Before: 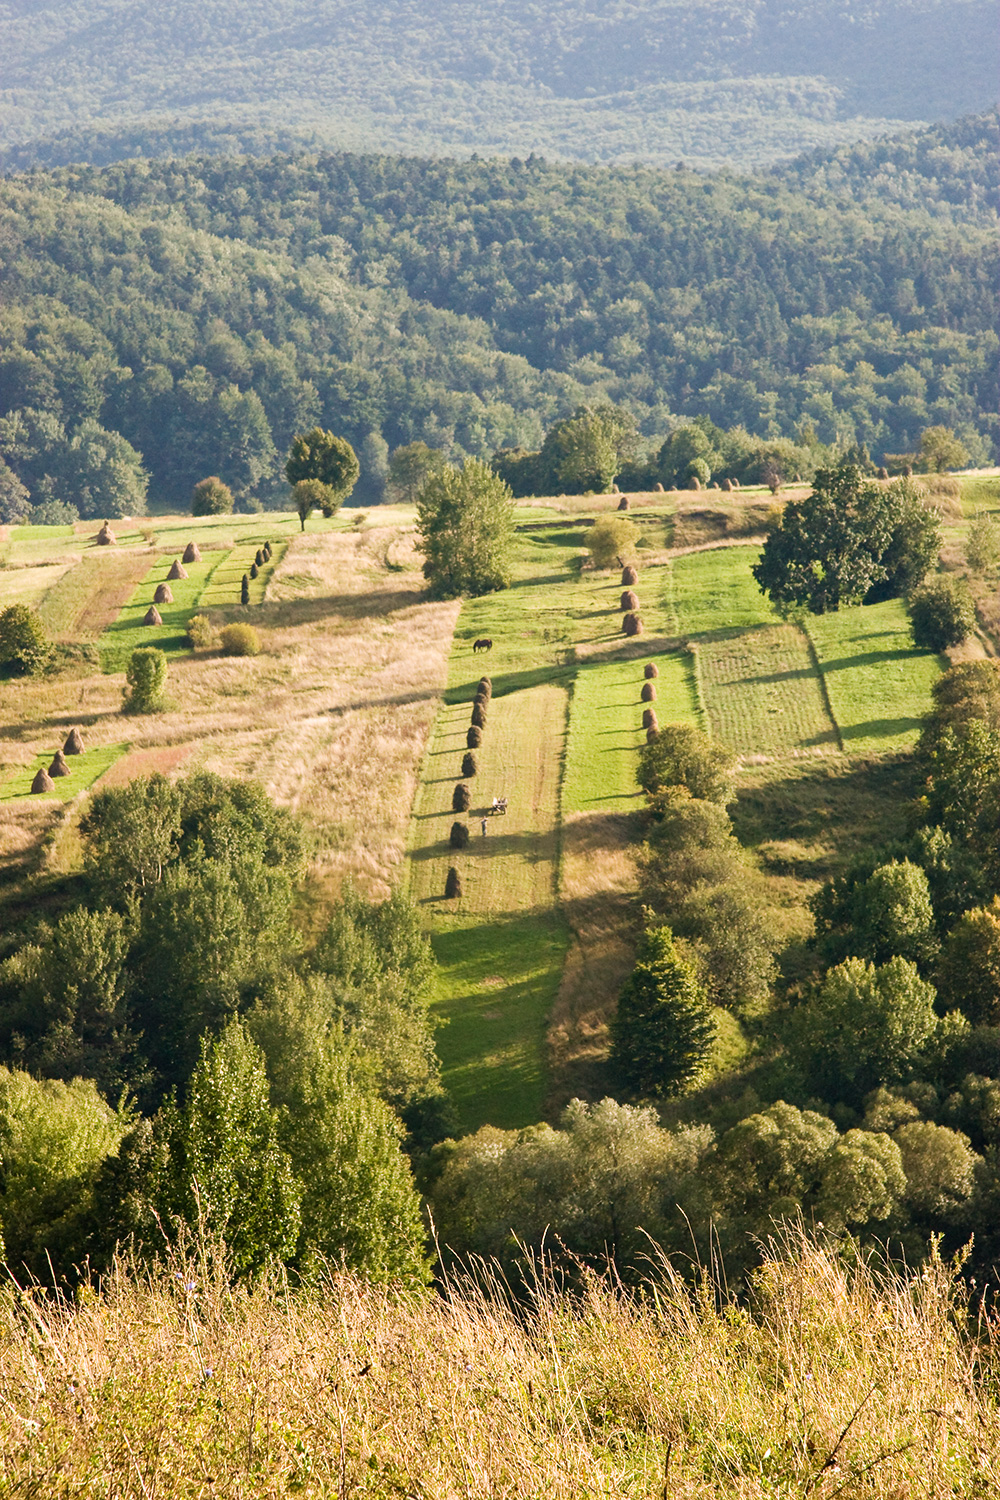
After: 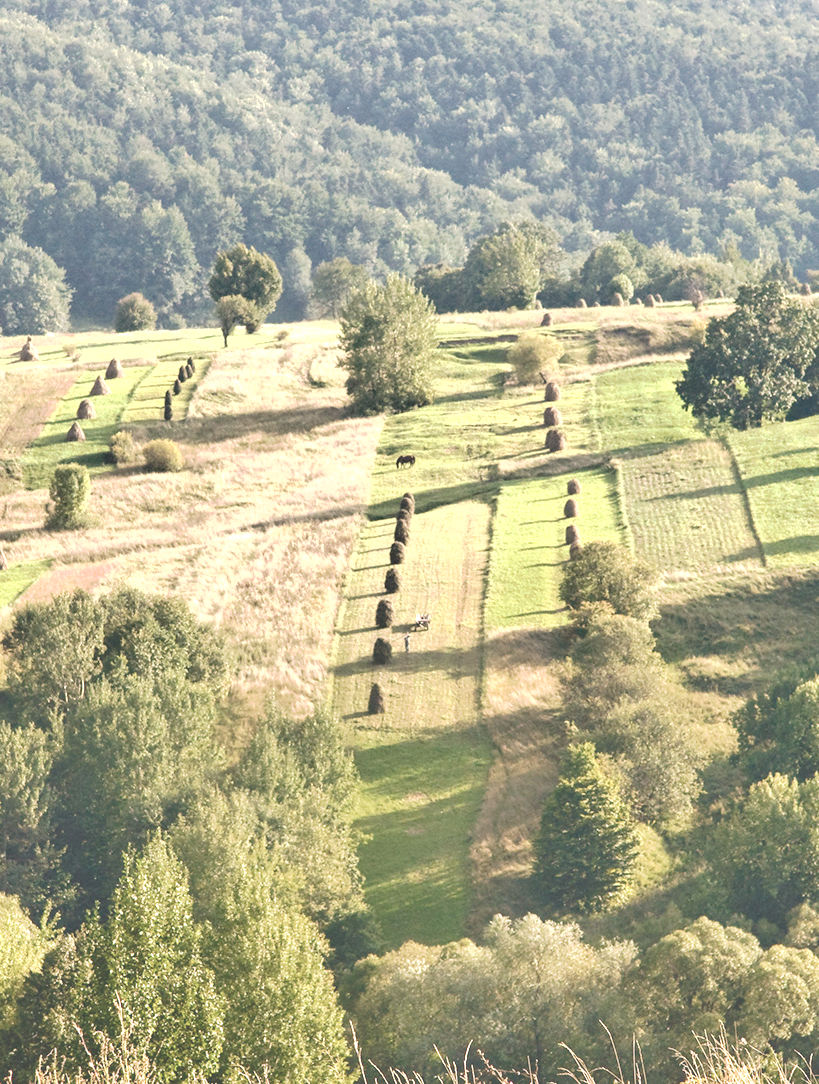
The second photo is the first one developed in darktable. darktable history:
exposure: black level correction 0, exposure 0.701 EV, compensate exposure bias true, compensate highlight preservation false
tone curve: curves: ch0 [(0, 0) (0.003, 0.275) (0.011, 0.288) (0.025, 0.309) (0.044, 0.326) (0.069, 0.346) (0.1, 0.37) (0.136, 0.396) (0.177, 0.432) (0.224, 0.473) (0.277, 0.516) (0.335, 0.566) (0.399, 0.611) (0.468, 0.661) (0.543, 0.711) (0.623, 0.761) (0.709, 0.817) (0.801, 0.867) (0.898, 0.911) (1, 1)], preserve colors none
crop: left 7.75%, top 12.316%, right 10.31%, bottom 15.407%
shadows and highlights: highlights color adjustment 0.09%, soften with gaussian
